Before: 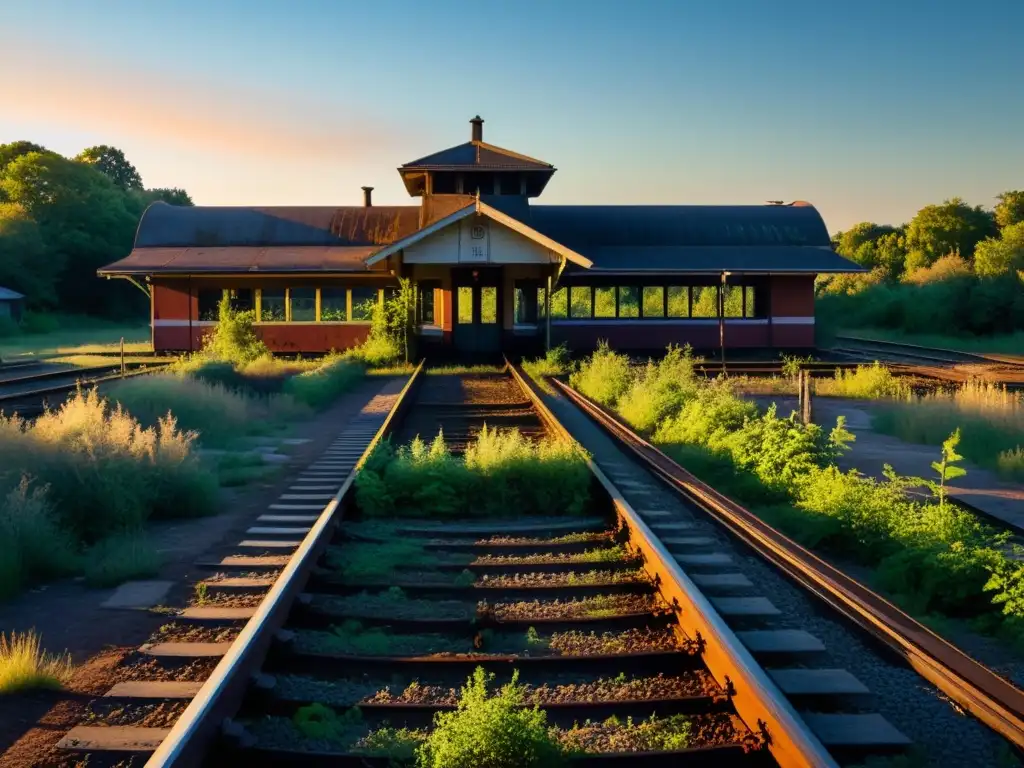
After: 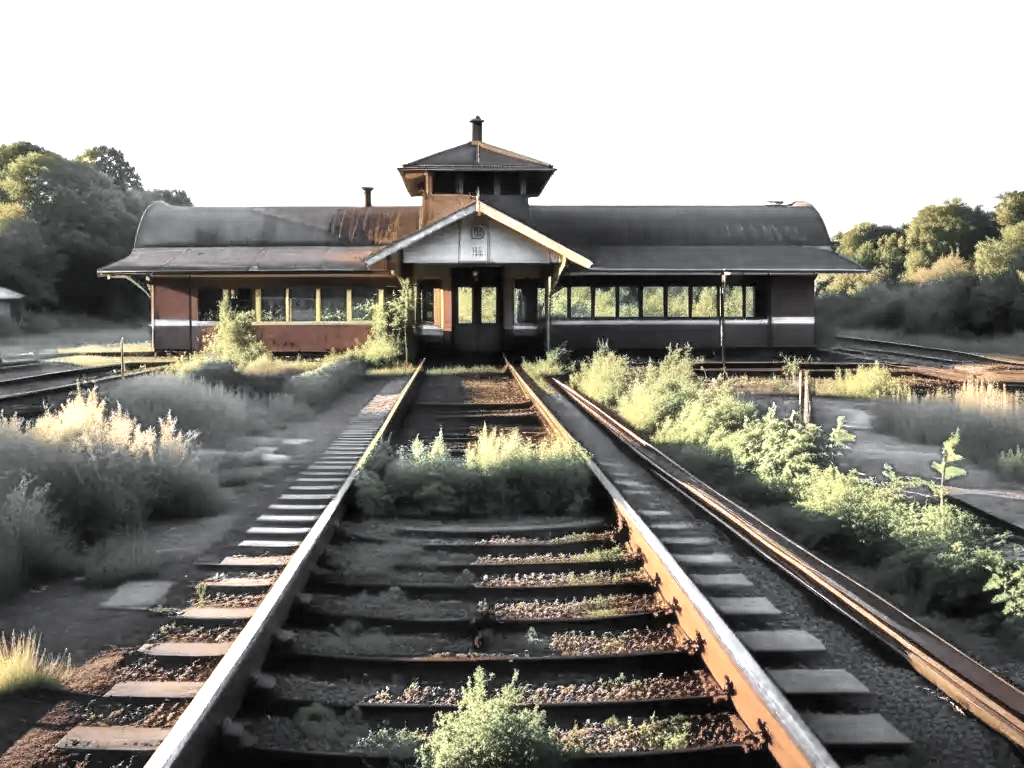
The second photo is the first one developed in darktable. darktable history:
white balance: red 0.926, green 1.003, blue 1.133
exposure: black level correction 0, exposure 1.45 EV, compensate exposure bias true, compensate highlight preservation false
color zones: curves: ch0 [(0, 0.613) (0.01, 0.613) (0.245, 0.448) (0.498, 0.529) (0.642, 0.665) (0.879, 0.777) (0.99, 0.613)]; ch1 [(0, 0.035) (0.121, 0.189) (0.259, 0.197) (0.415, 0.061) (0.589, 0.022) (0.732, 0.022) (0.857, 0.026) (0.991, 0.053)]
